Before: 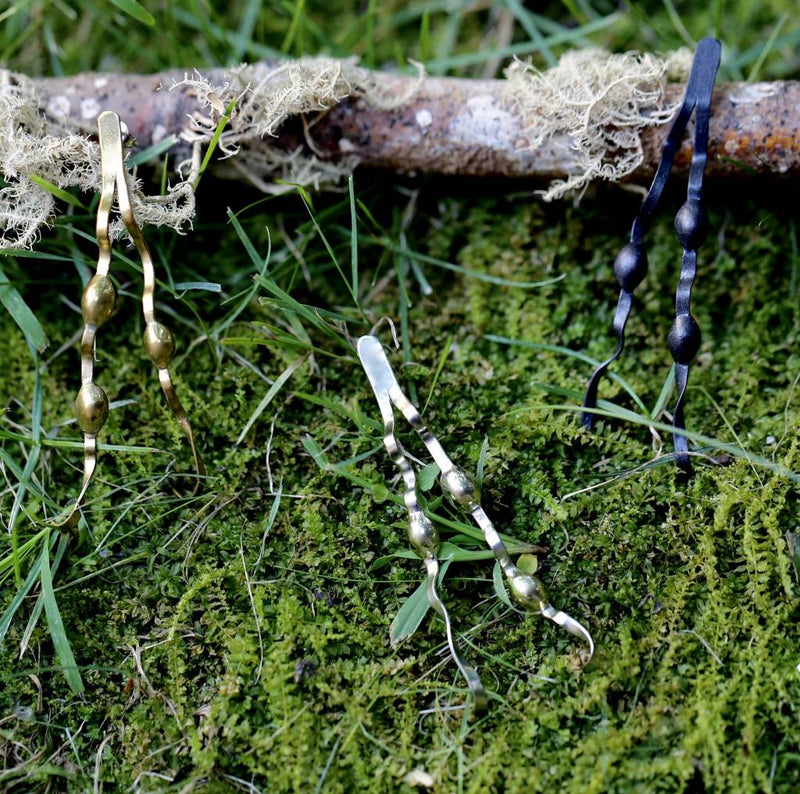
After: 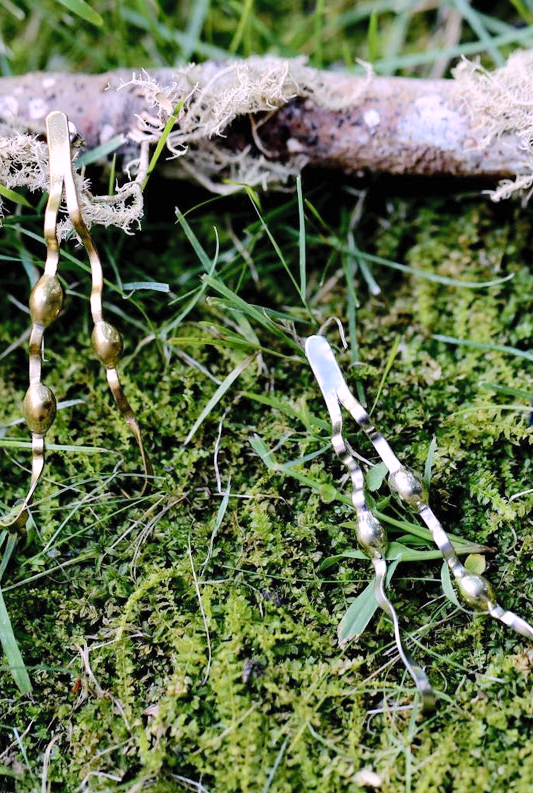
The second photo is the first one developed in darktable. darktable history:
tone curve: curves: ch0 [(0, 0) (0.003, 0.005) (0.011, 0.006) (0.025, 0.013) (0.044, 0.027) (0.069, 0.042) (0.1, 0.06) (0.136, 0.085) (0.177, 0.118) (0.224, 0.171) (0.277, 0.239) (0.335, 0.314) (0.399, 0.394) (0.468, 0.473) (0.543, 0.552) (0.623, 0.64) (0.709, 0.718) (0.801, 0.801) (0.898, 0.882) (1, 1)], preserve colors none
crop and rotate: left 6.617%, right 26.717%
white balance: red 1.05, blue 1.072
contrast brightness saturation: contrast 0.14, brightness 0.21
